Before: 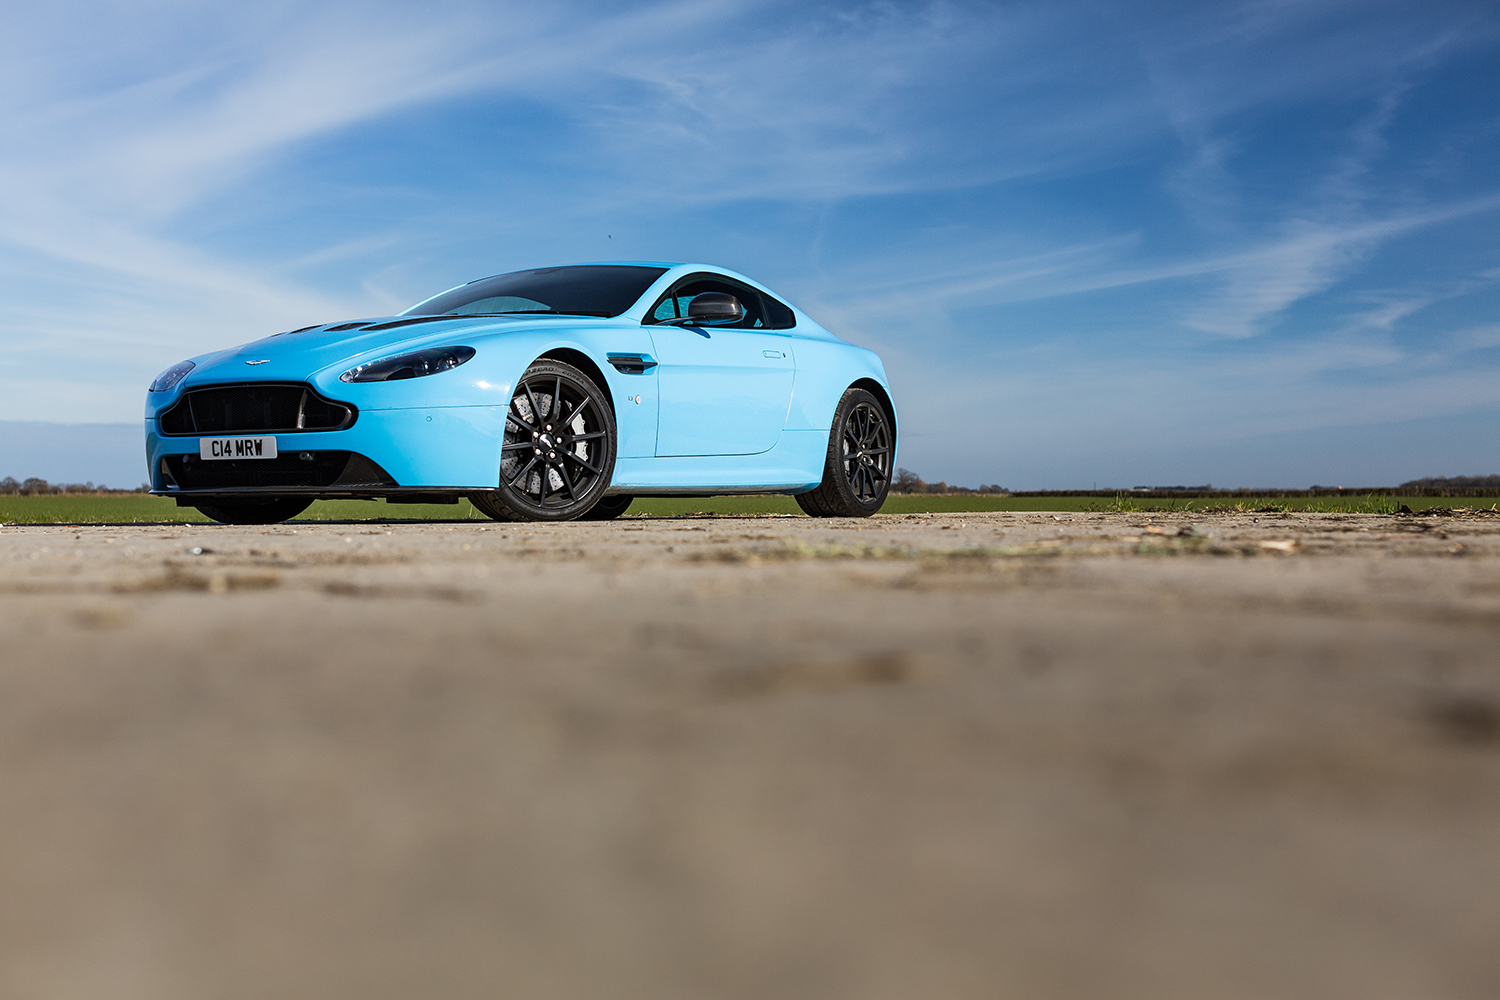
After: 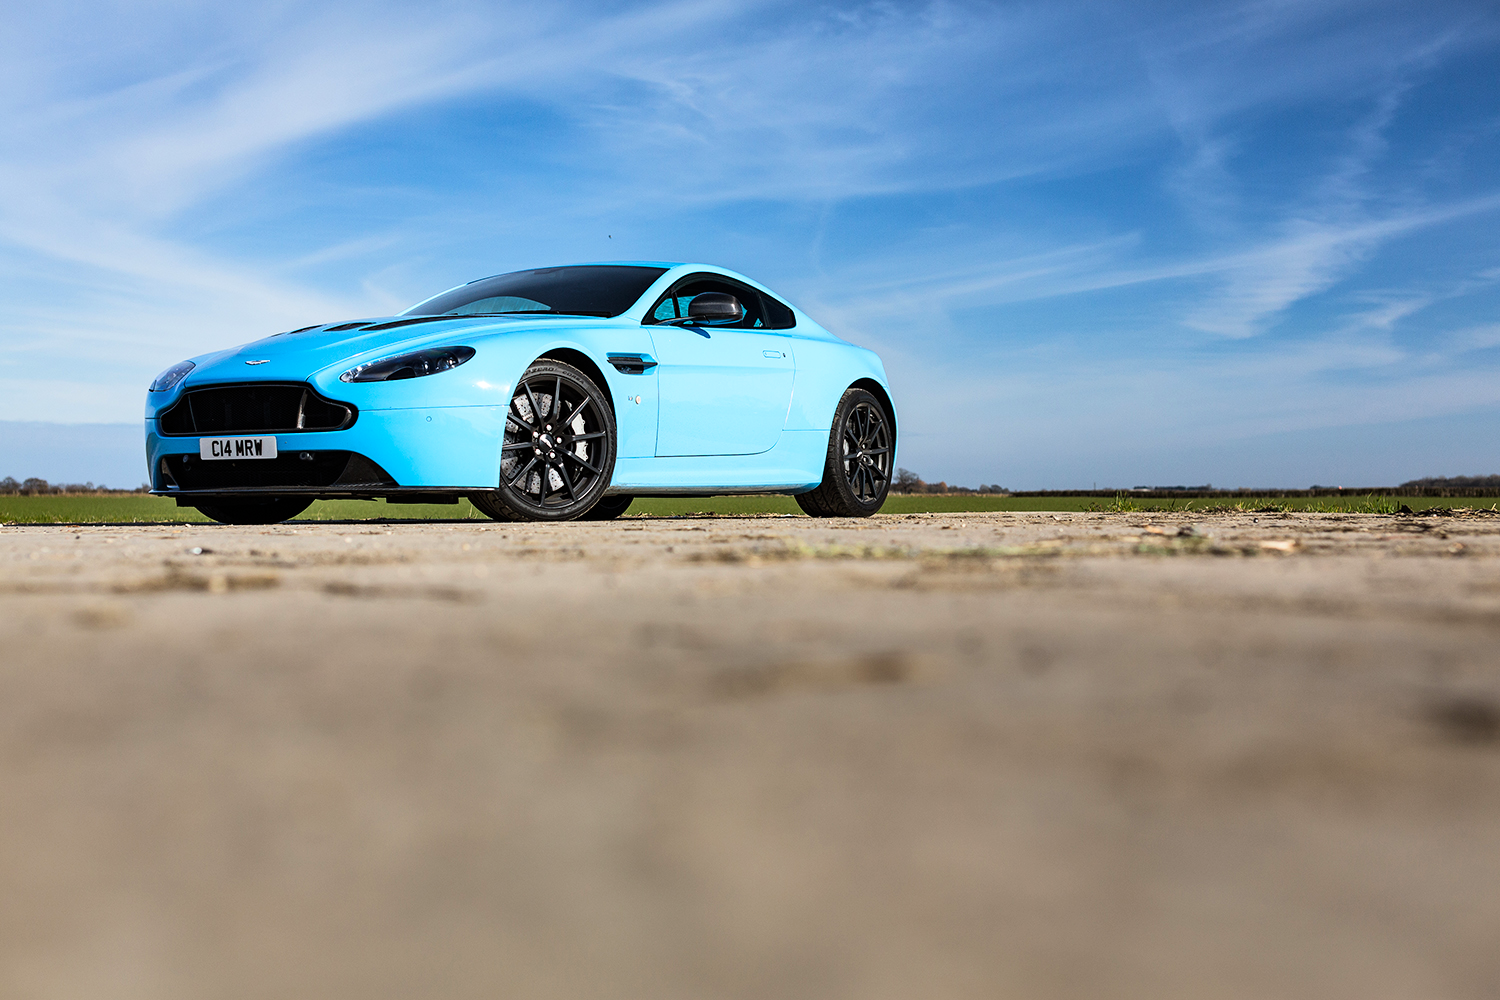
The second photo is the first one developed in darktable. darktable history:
tone curve: curves: ch0 [(0, 0) (0.004, 0.001) (0.133, 0.112) (0.325, 0.362) (0.832, 0.893) (1, 1)], color space Lab, linked channels, preserve colors none
shadows and highlights: shadows 12, white point adjustment 1.2, soften with gaussian
